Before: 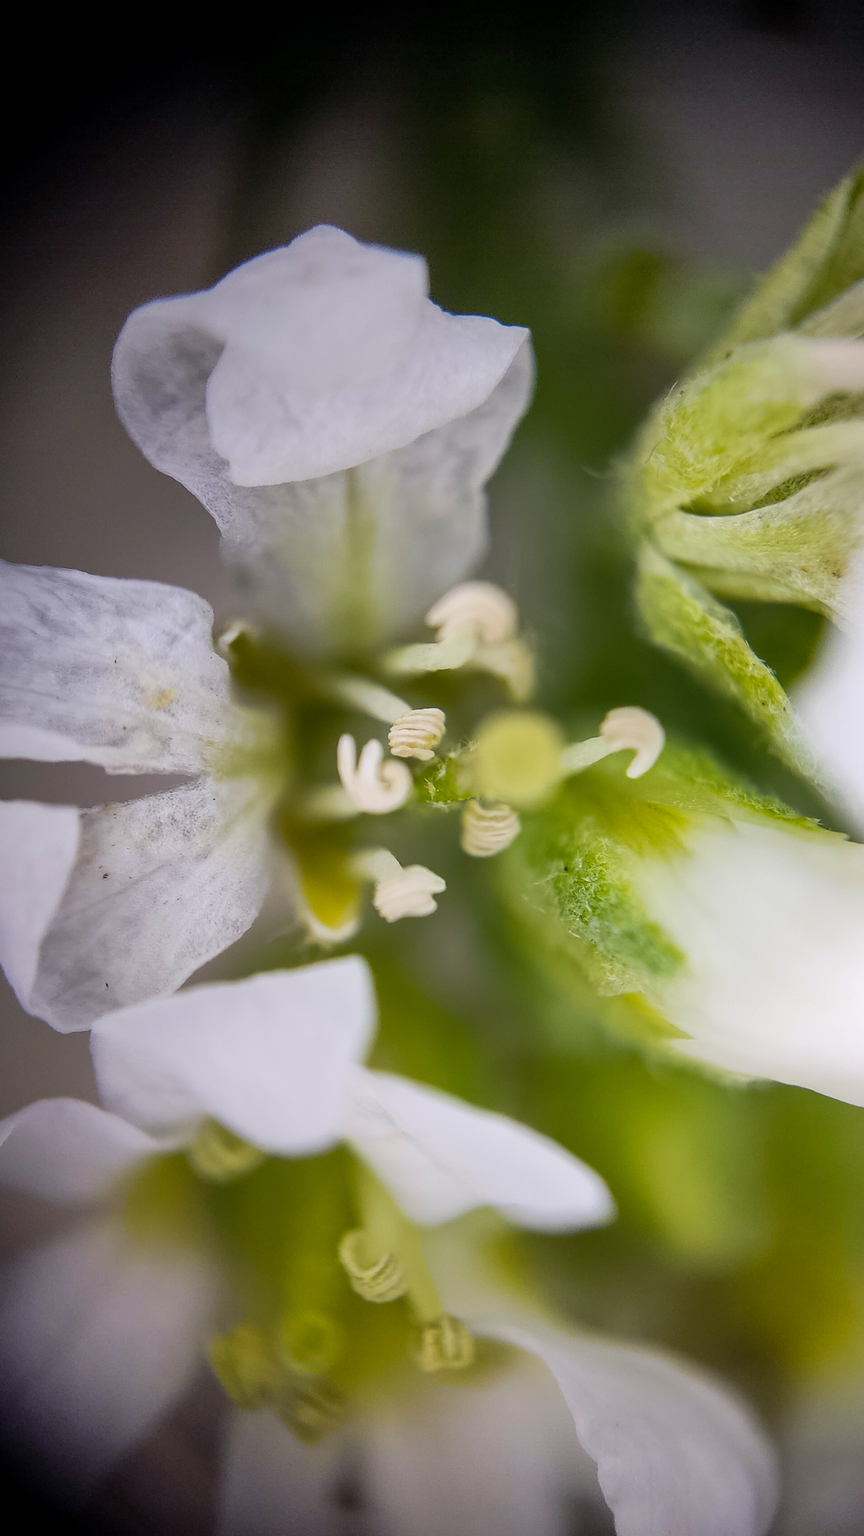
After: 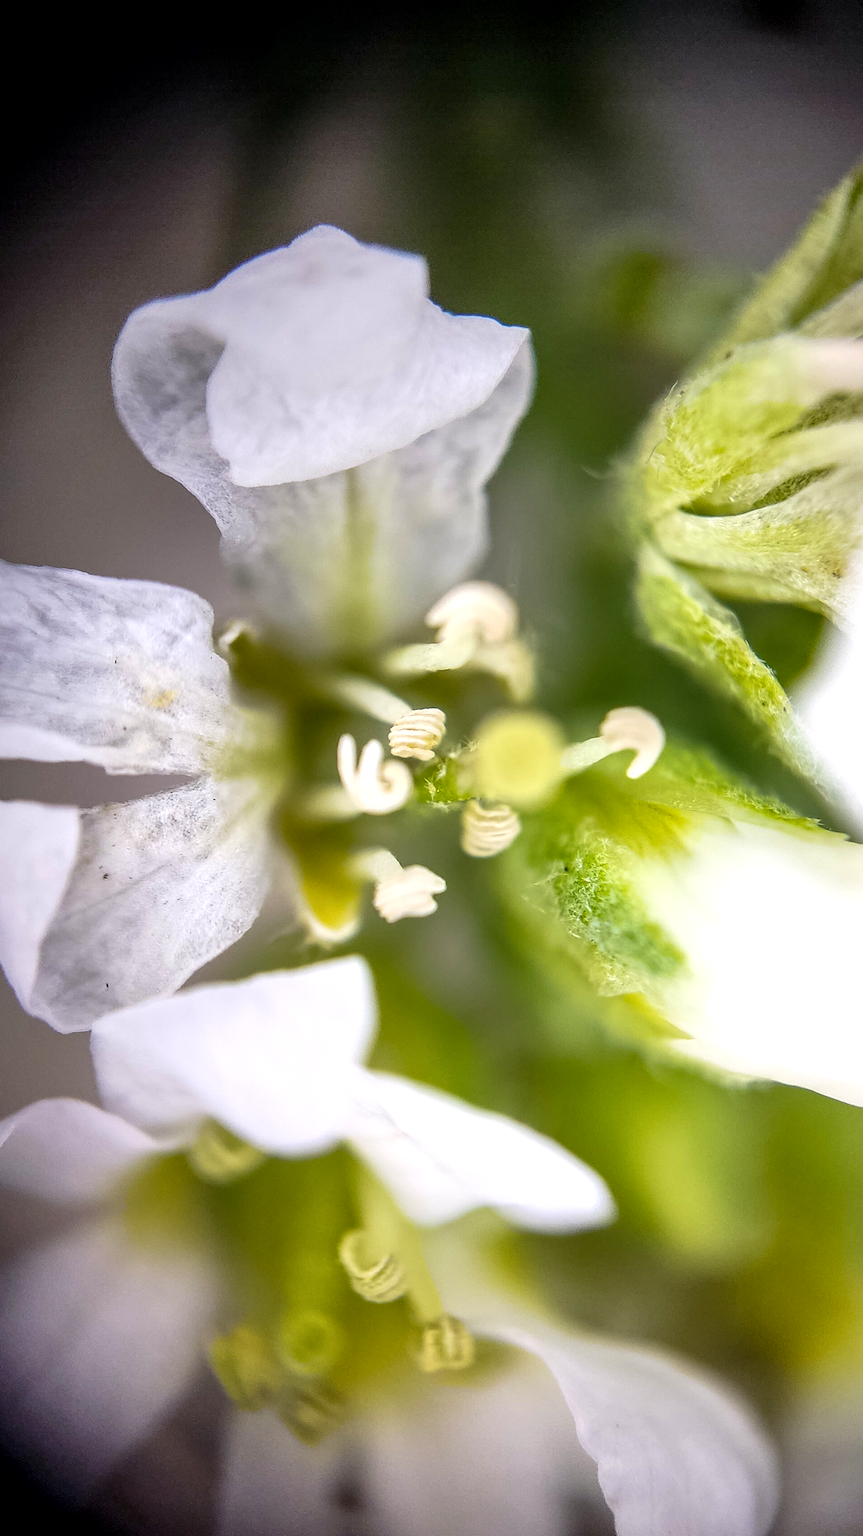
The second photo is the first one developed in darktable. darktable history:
local contrast: on, module defaults
exposure: exposure 0.606 EV, compensate highlight preservation false
